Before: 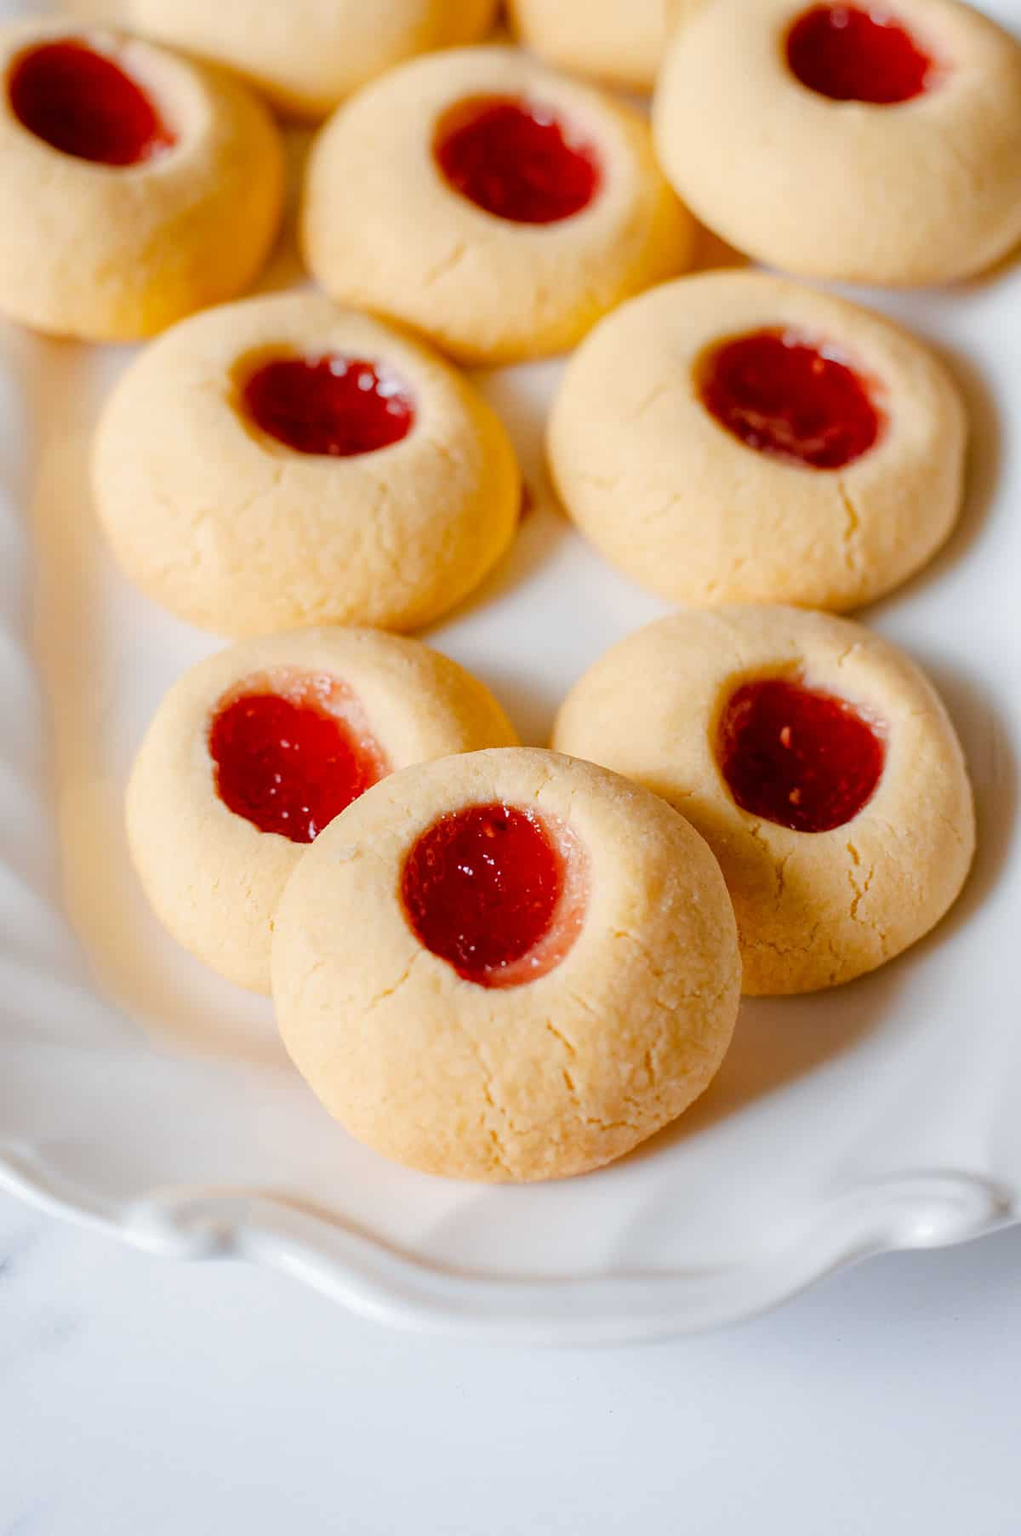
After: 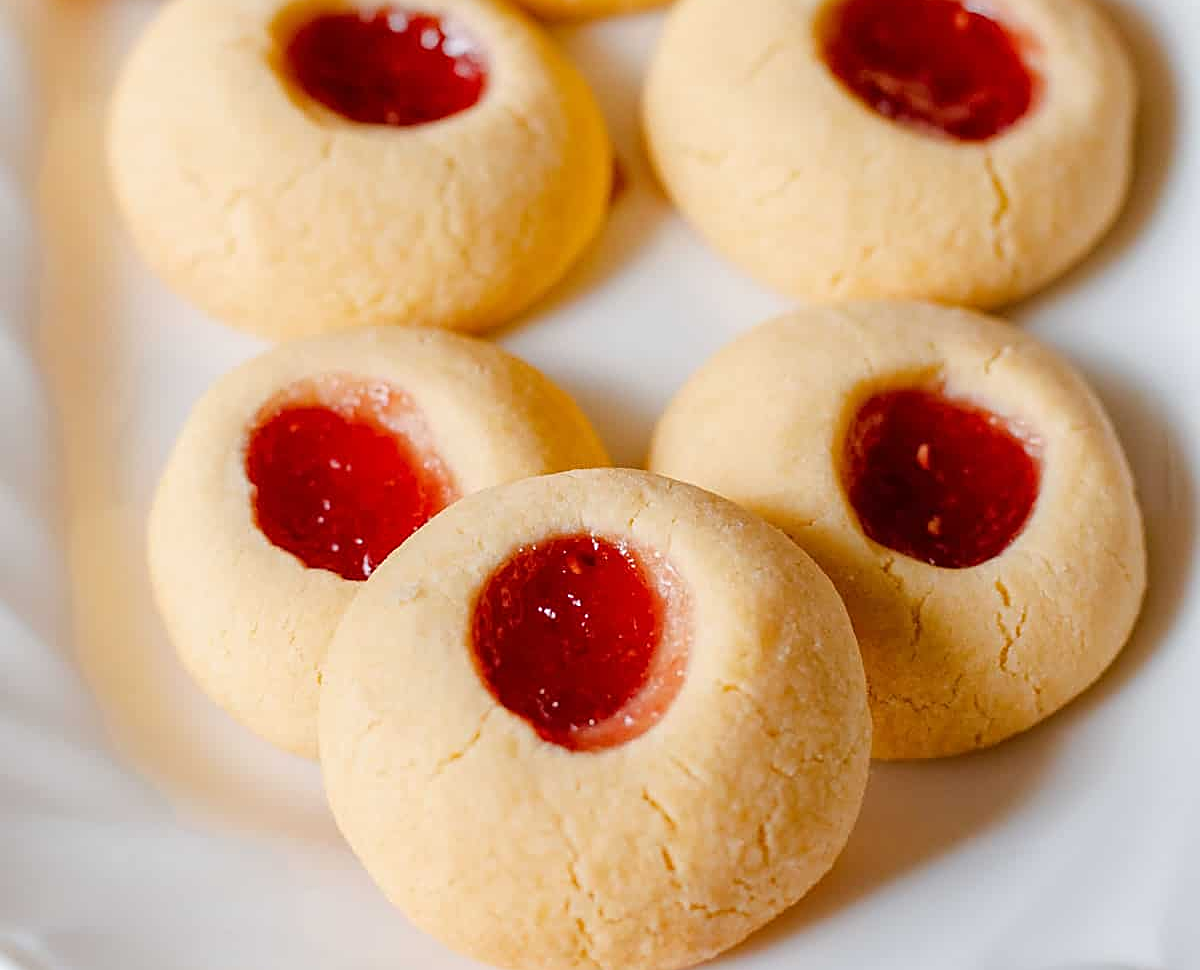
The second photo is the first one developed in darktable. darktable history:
sharpen: on, module defaults
crop and rotate: top 22.731%, bottom 23.524%
